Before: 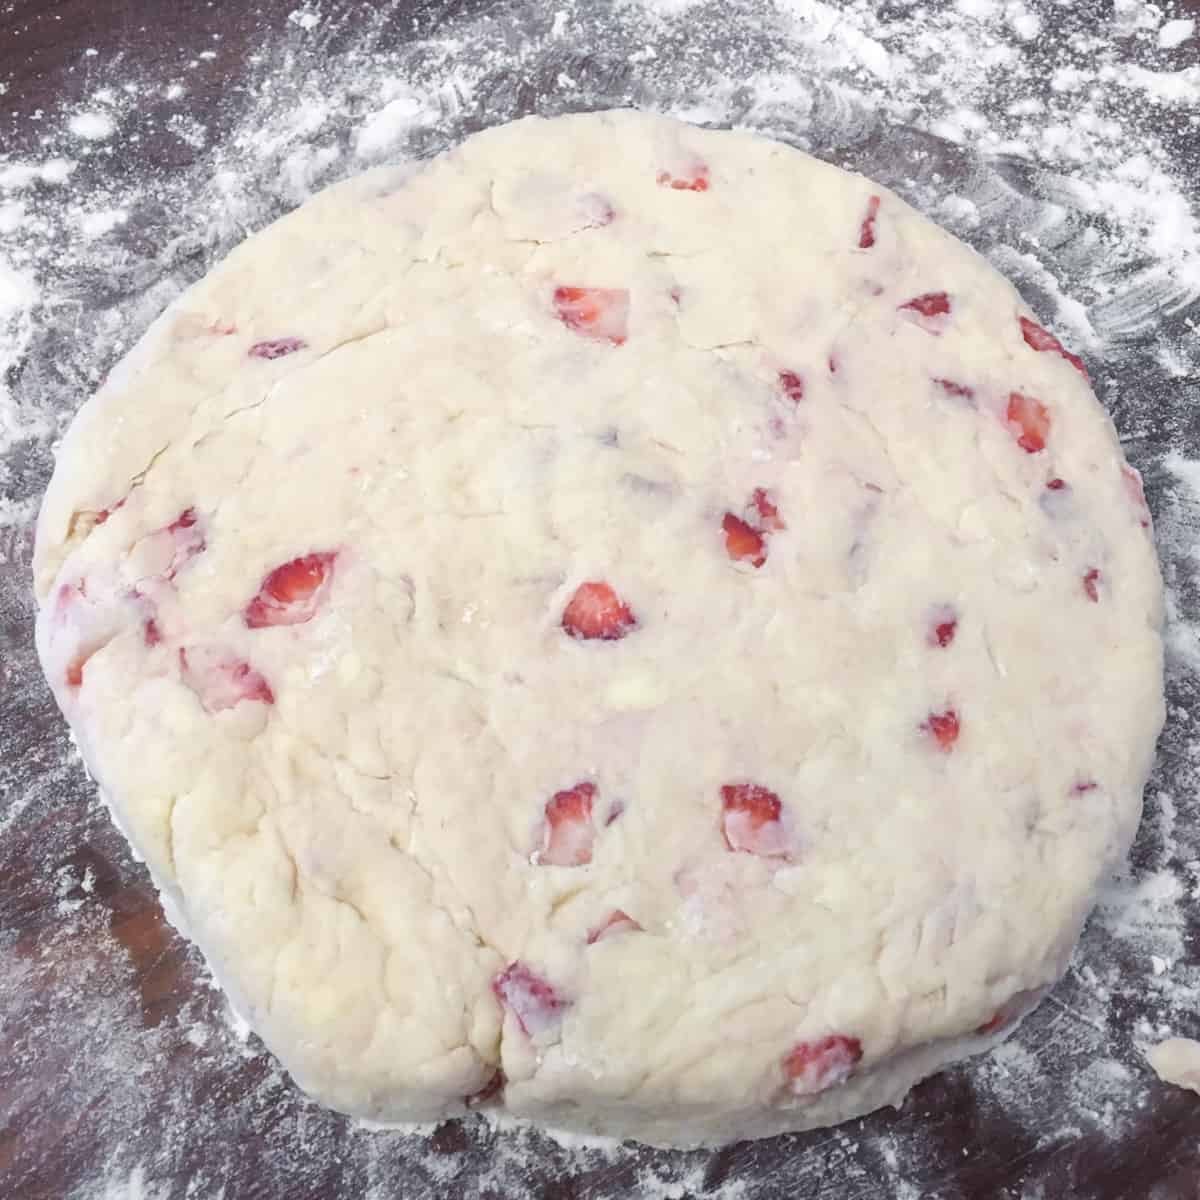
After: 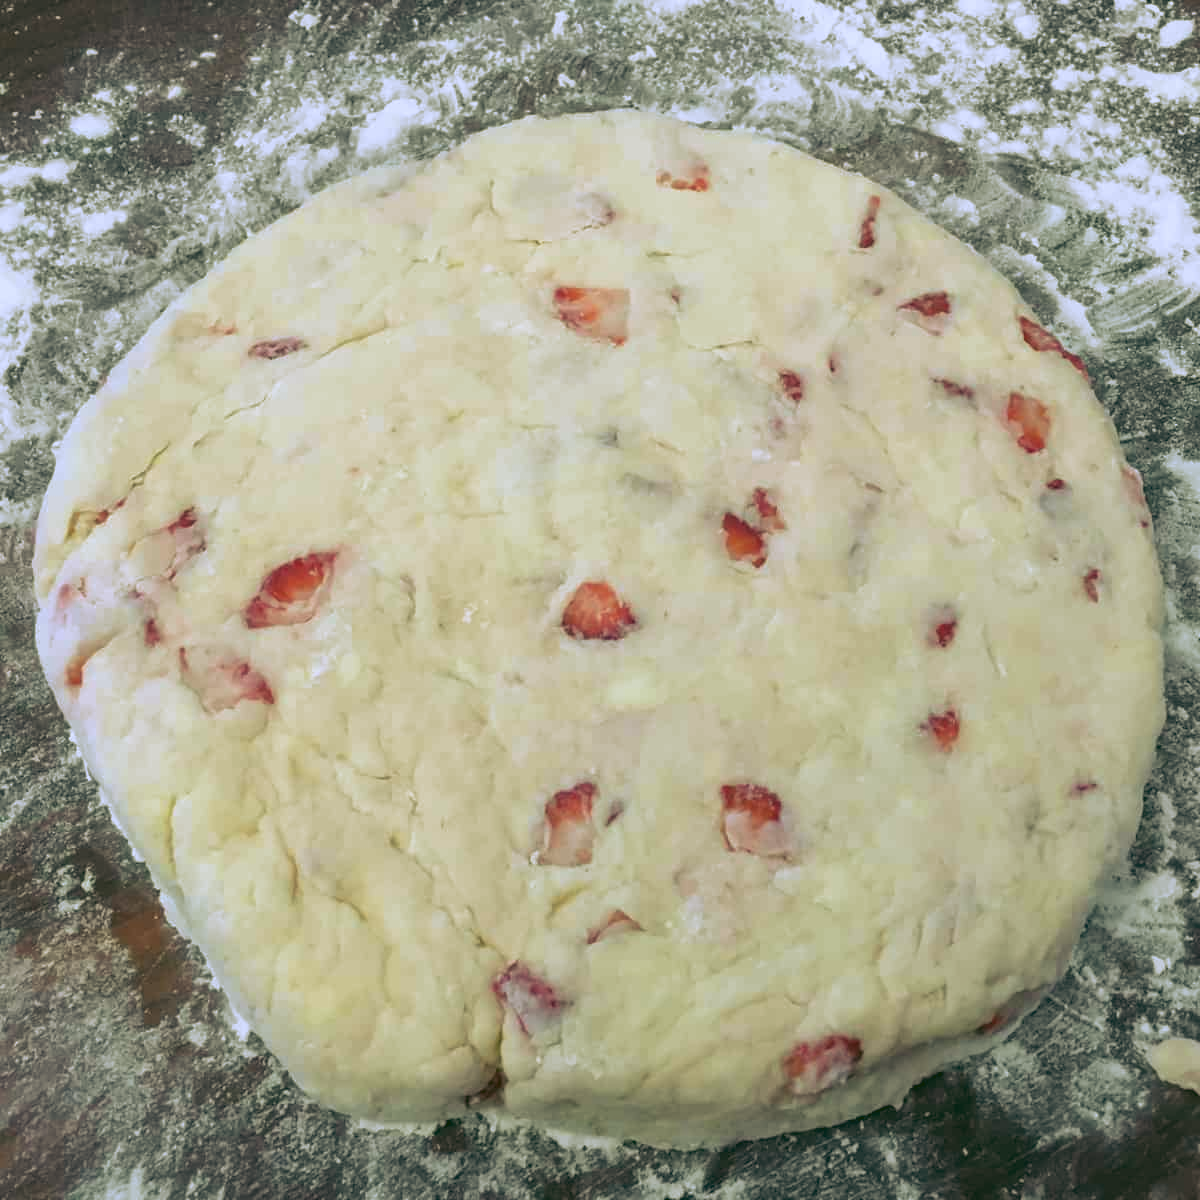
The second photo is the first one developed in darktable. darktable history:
rgb curve: curves: ch0 [(0.123, 0.061) (0.995, 0.887)]; ch1 [(0.06, 0.116) (1, 0.906)]; ch2 [(0, 0) (0.824, 0.69) (1, 1)], mode RGB, independent channels, compensate middle gray true
haze removal: compatibility mode true, adaptive false
